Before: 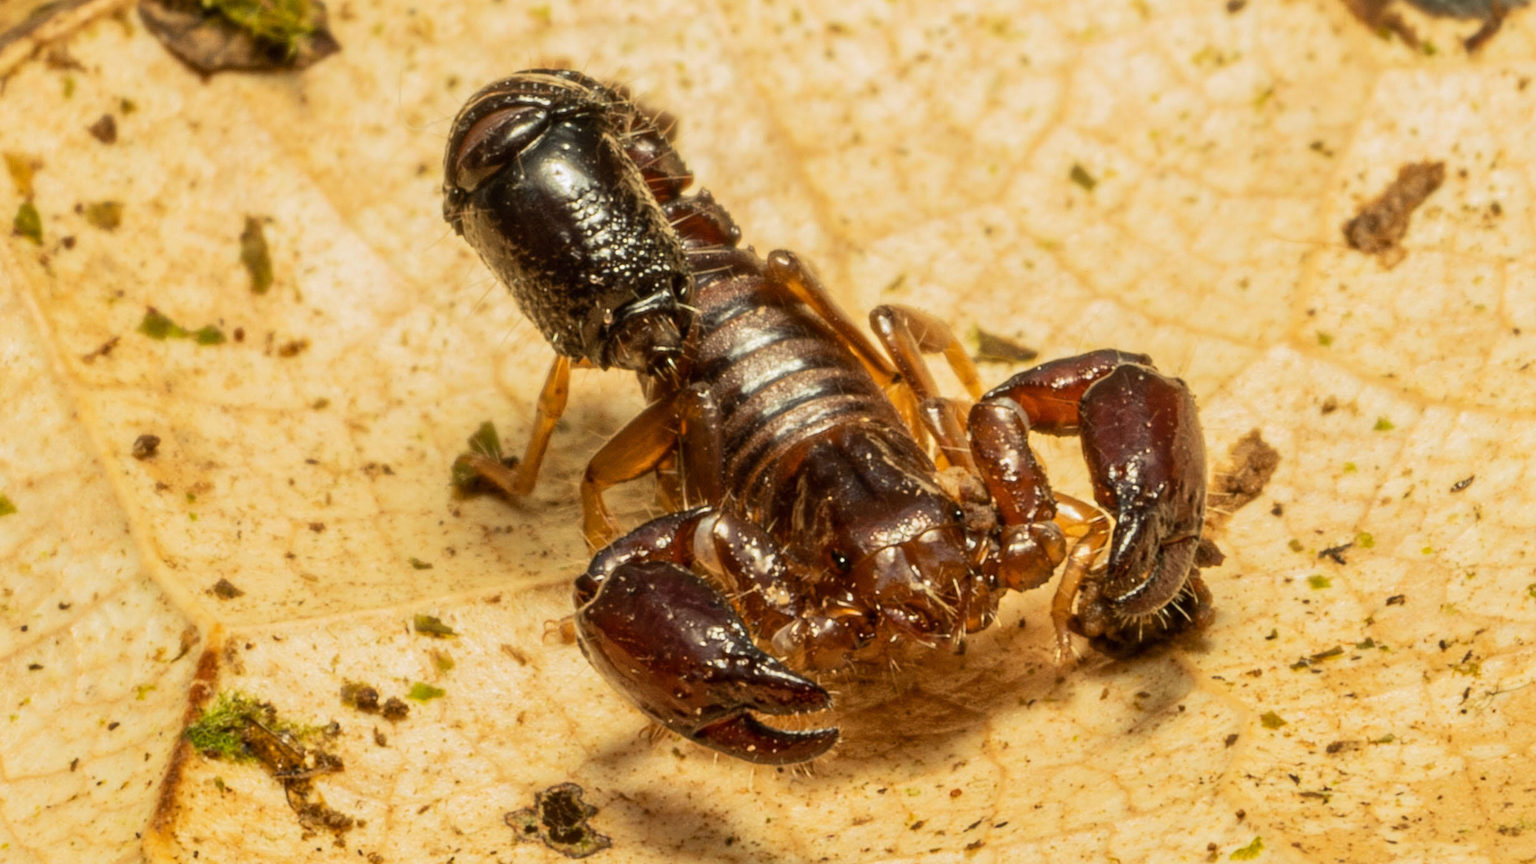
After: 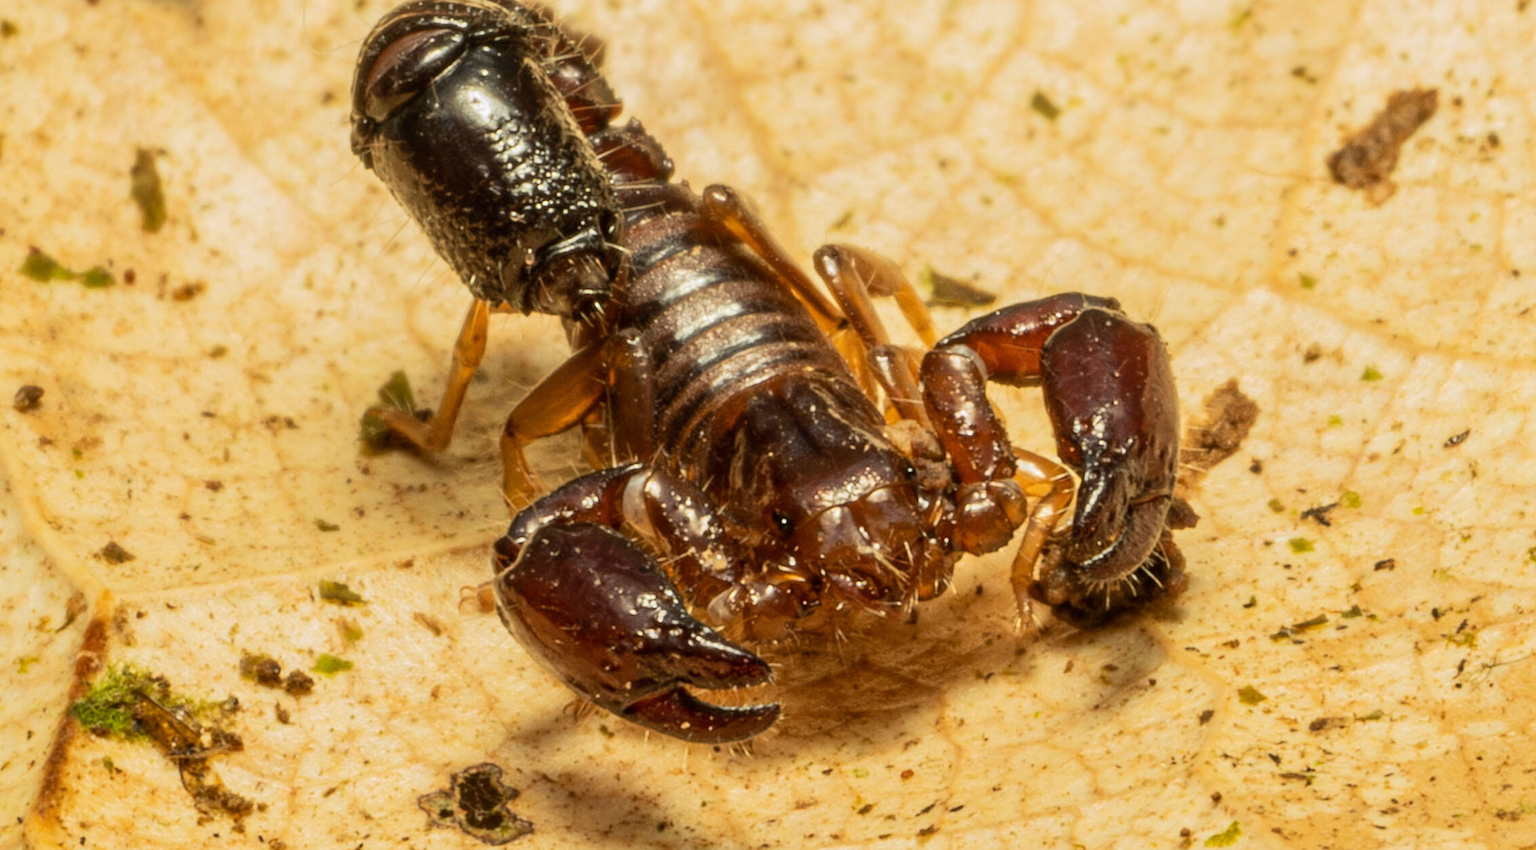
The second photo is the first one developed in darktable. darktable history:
crop and rotate: left 7.829%, top 9.302%
